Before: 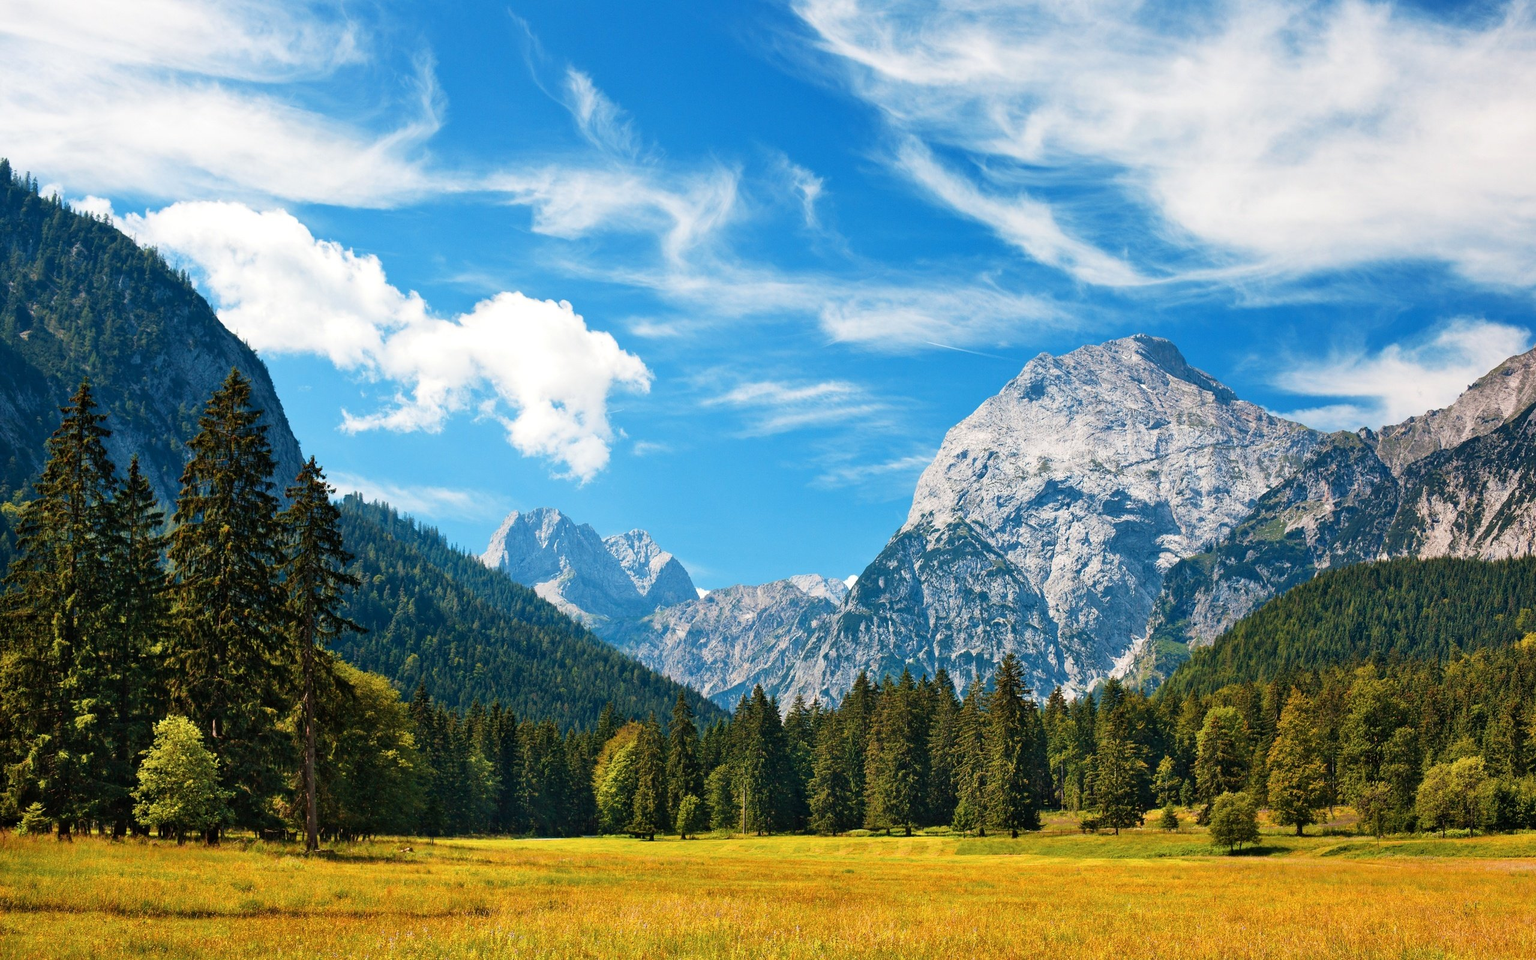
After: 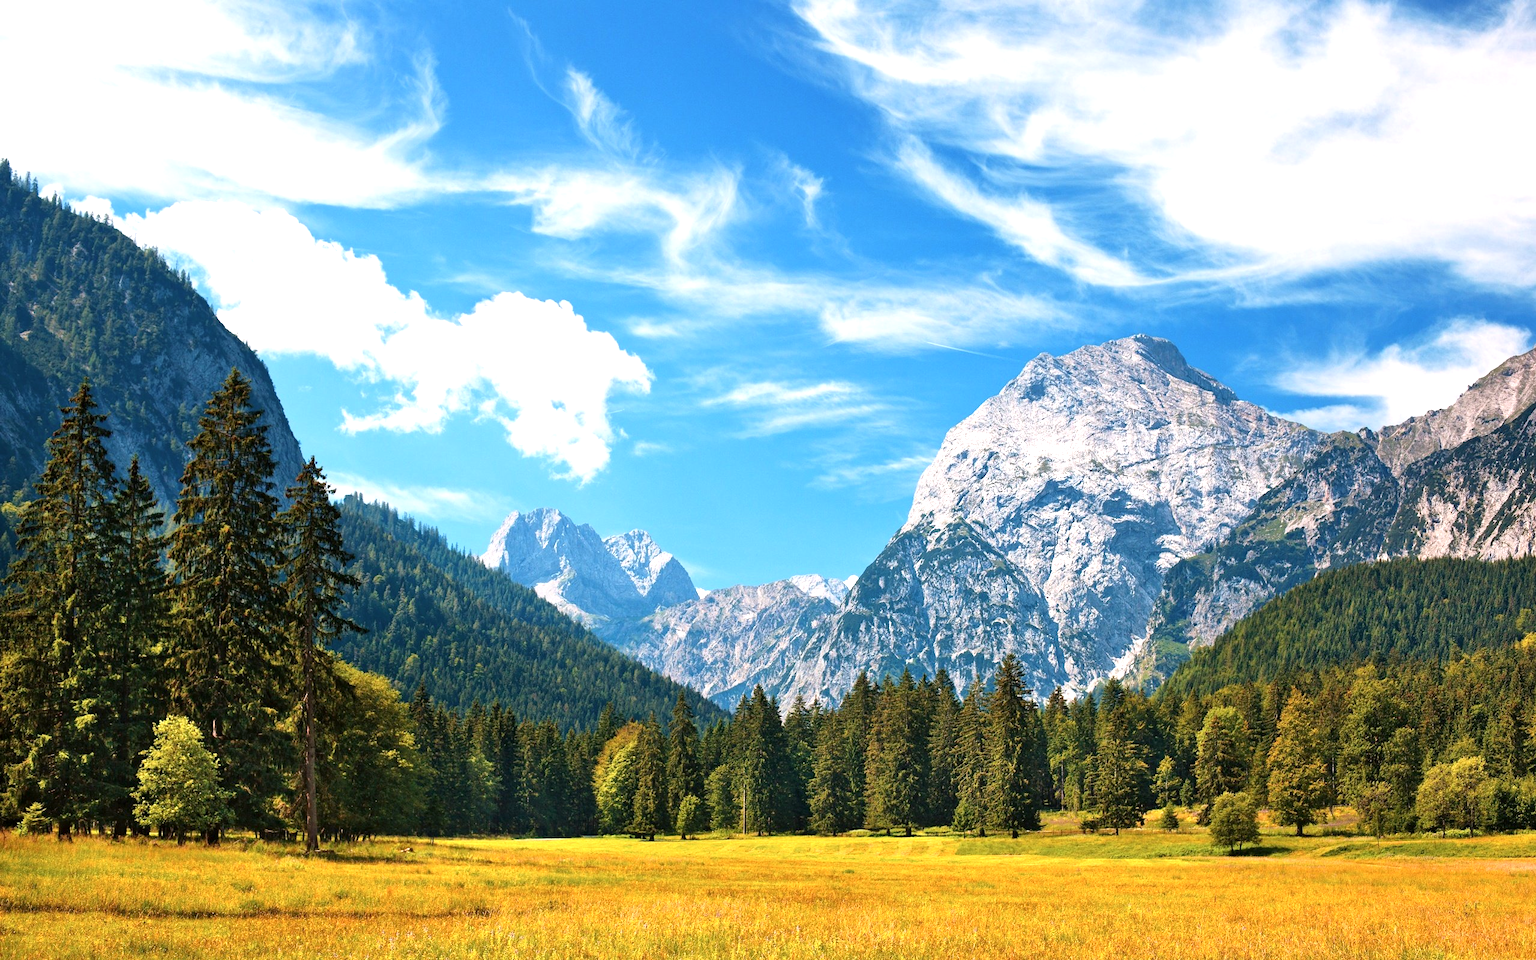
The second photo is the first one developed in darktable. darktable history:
color correction: highlights a* 2.99, highlights b* -1.05, shadows a* -0.098, shadows b* 1.91, saturation 0.975
exposure: exposure 0.556 EV, compensate highlight preservation false
